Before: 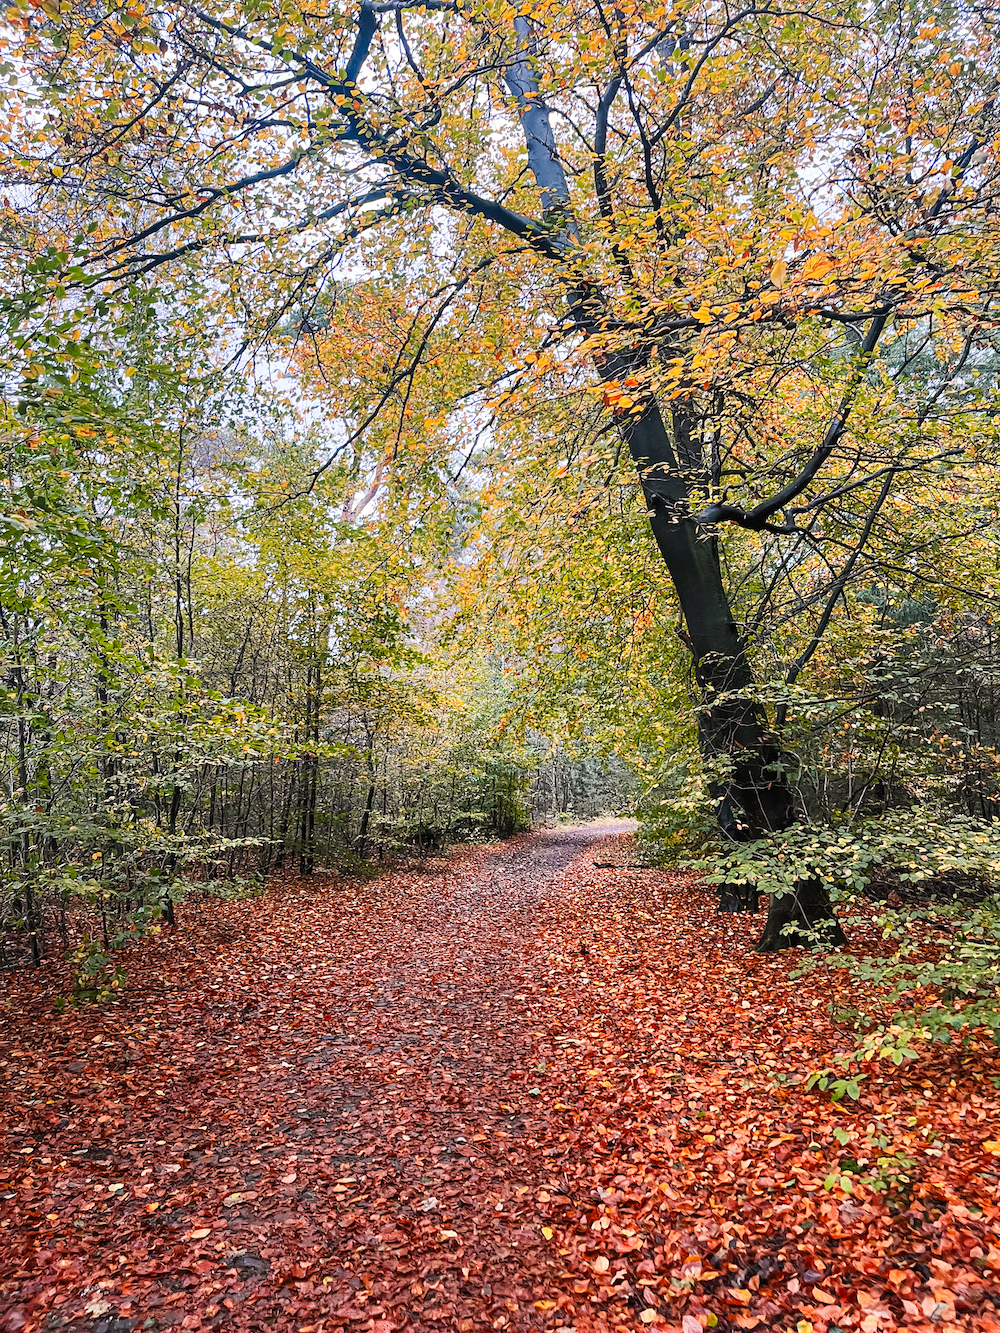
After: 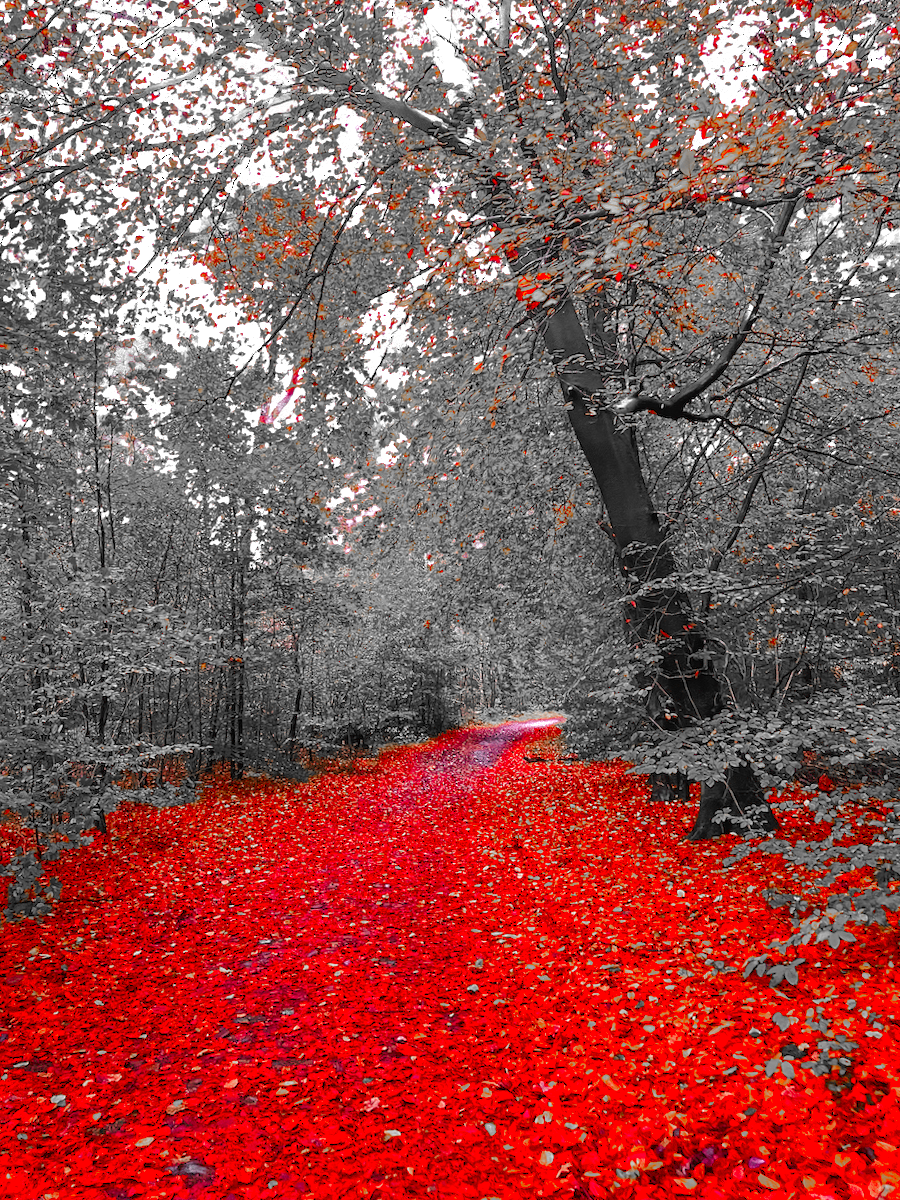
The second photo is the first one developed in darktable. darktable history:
color correction: highlights b* -0.043, saturation 2.96
shadows and highlights: on, module defaults
crop and rotate: angle 2.07°, left 5.696%, top 5.687%
color zones: curves: ch0 [(0, 0.352) (0.143, 0.407) (0.286, 0.386) (0.429, 0.431) (0.571, 0.829) (0.714, 0.853) (0.857, 0.833) (1, 0.352)]; ch1 [(0, 0.604) (0.072, 0.726) (0.096, 0.608) (0.205, 0.007) (0.571, -0.006) (0.839, -0.013) (0.857, -0.012) (1, 0.604)]
